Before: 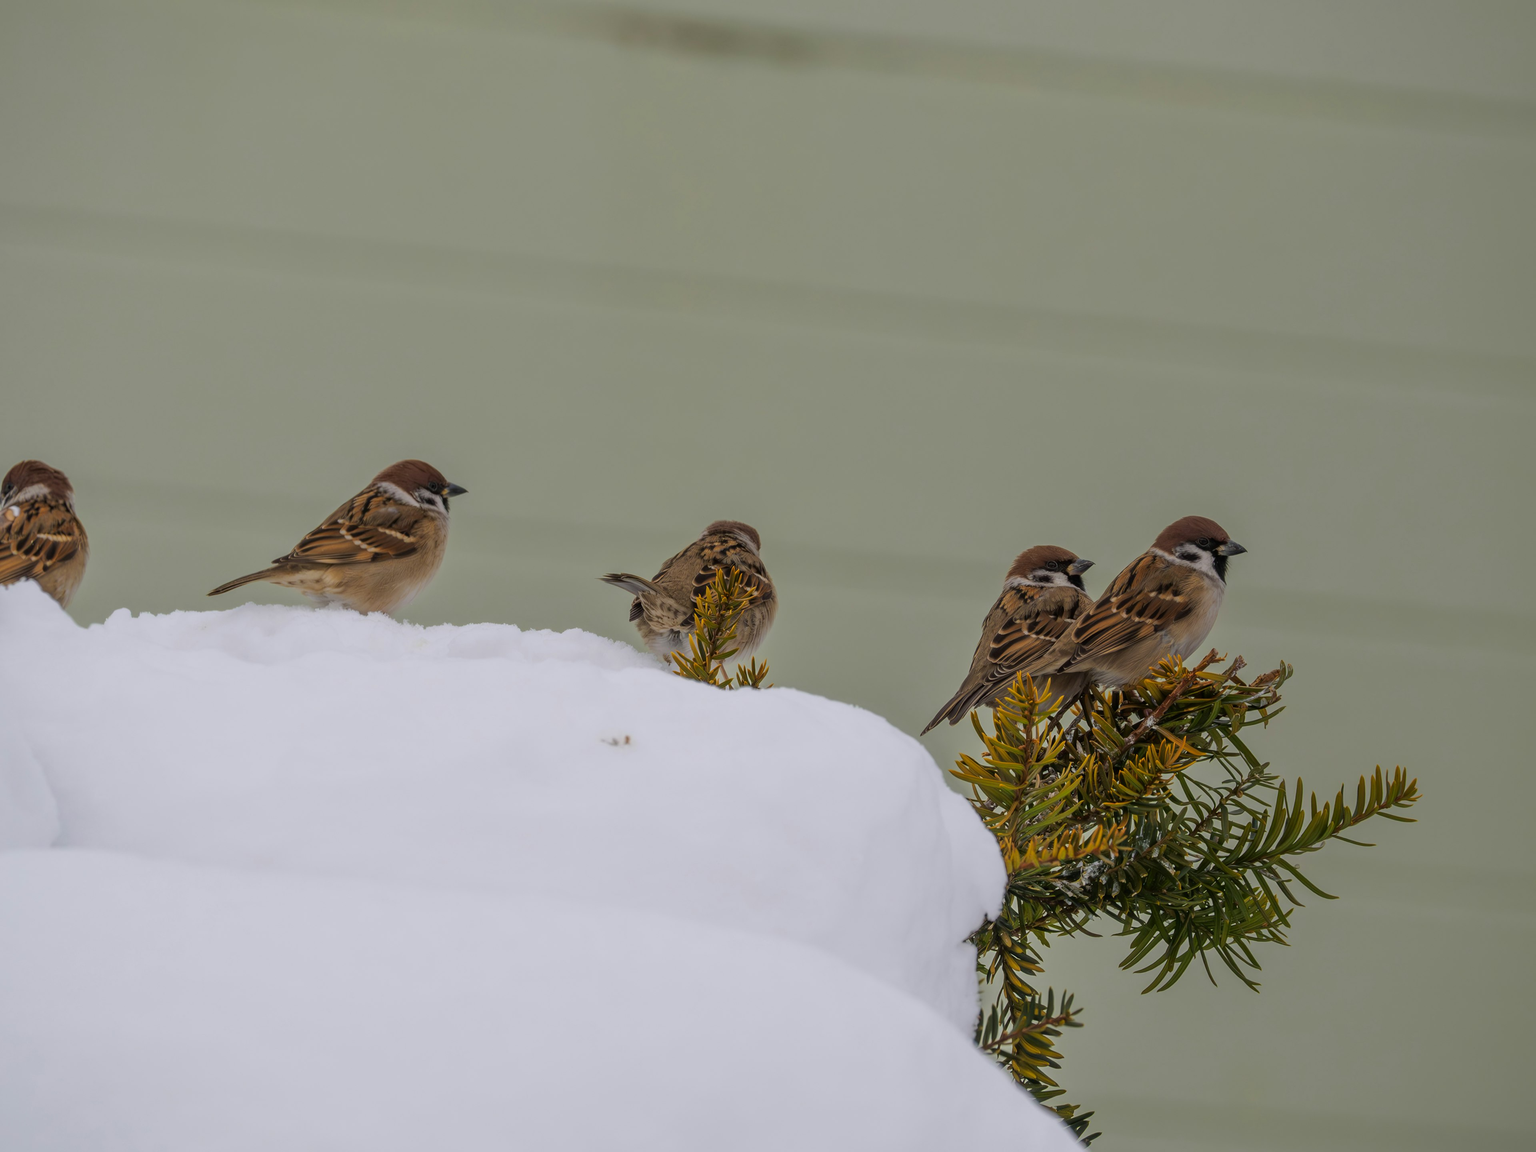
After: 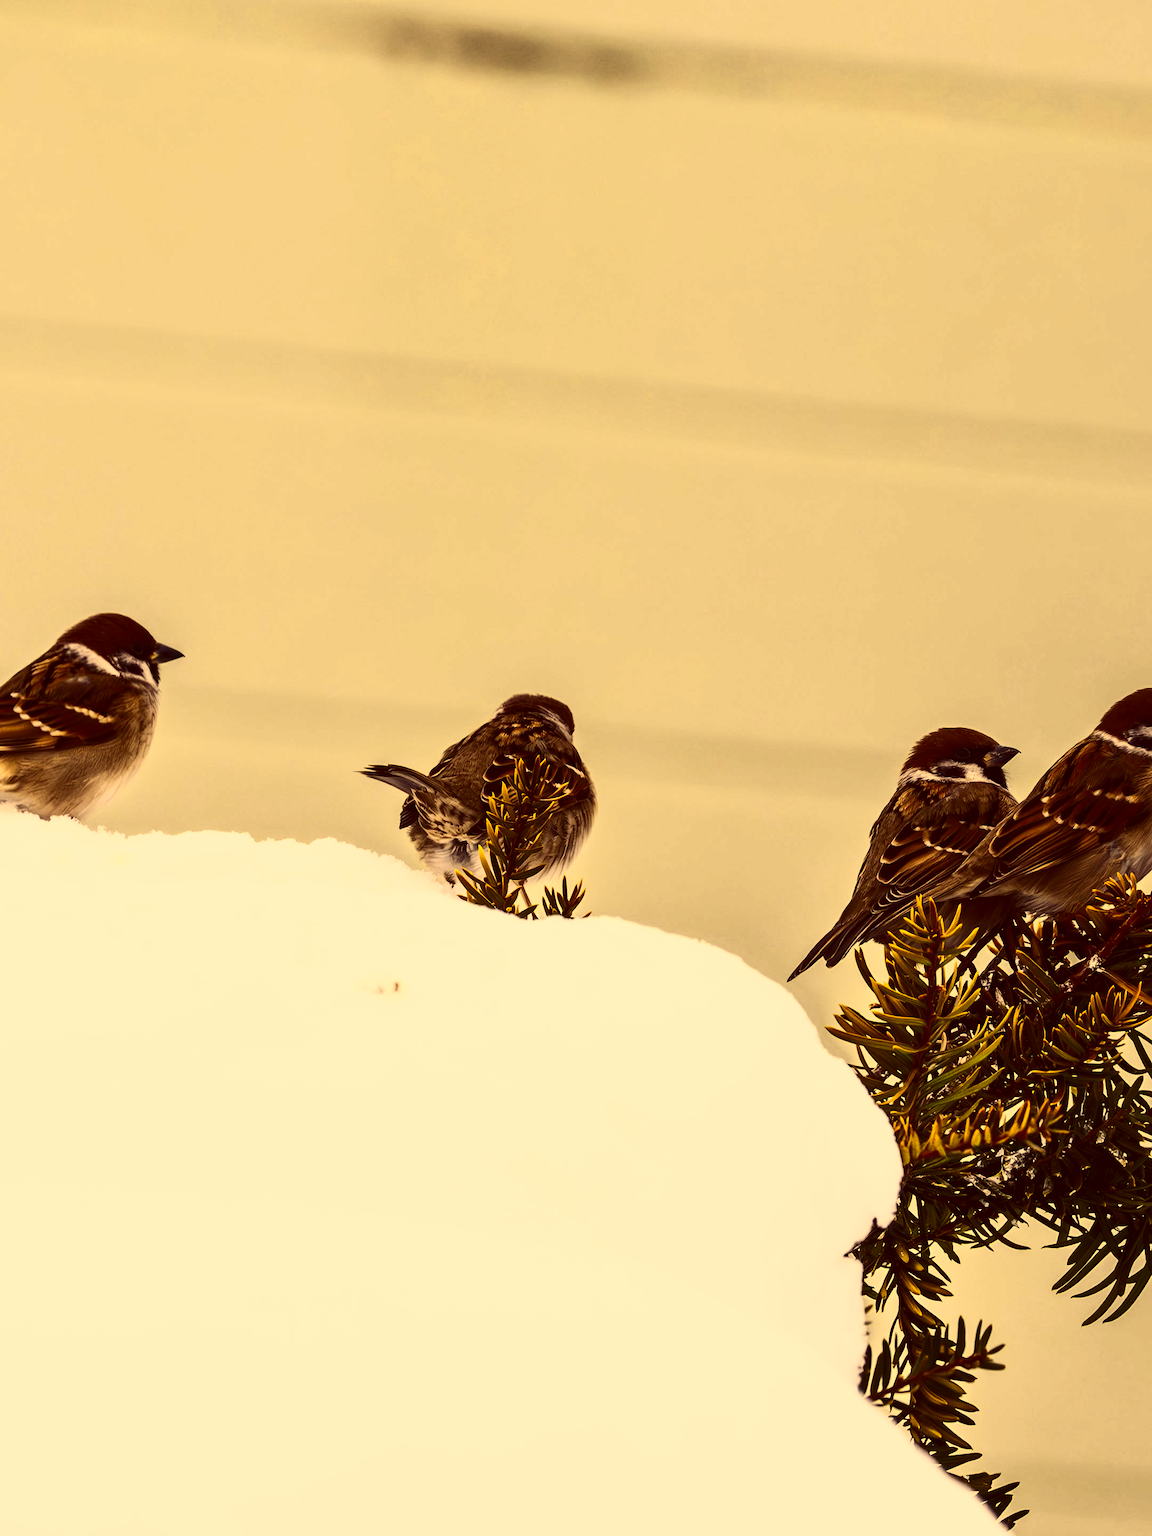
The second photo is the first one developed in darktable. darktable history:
color correction: highlights a* 10.12, highlights b* 39.04, shadows a* 14.62, shadows b* 3.37
contrast brightness saturation: contrast 0.93, brightness 0.2
crop: left 21.496%, right 22.254%
